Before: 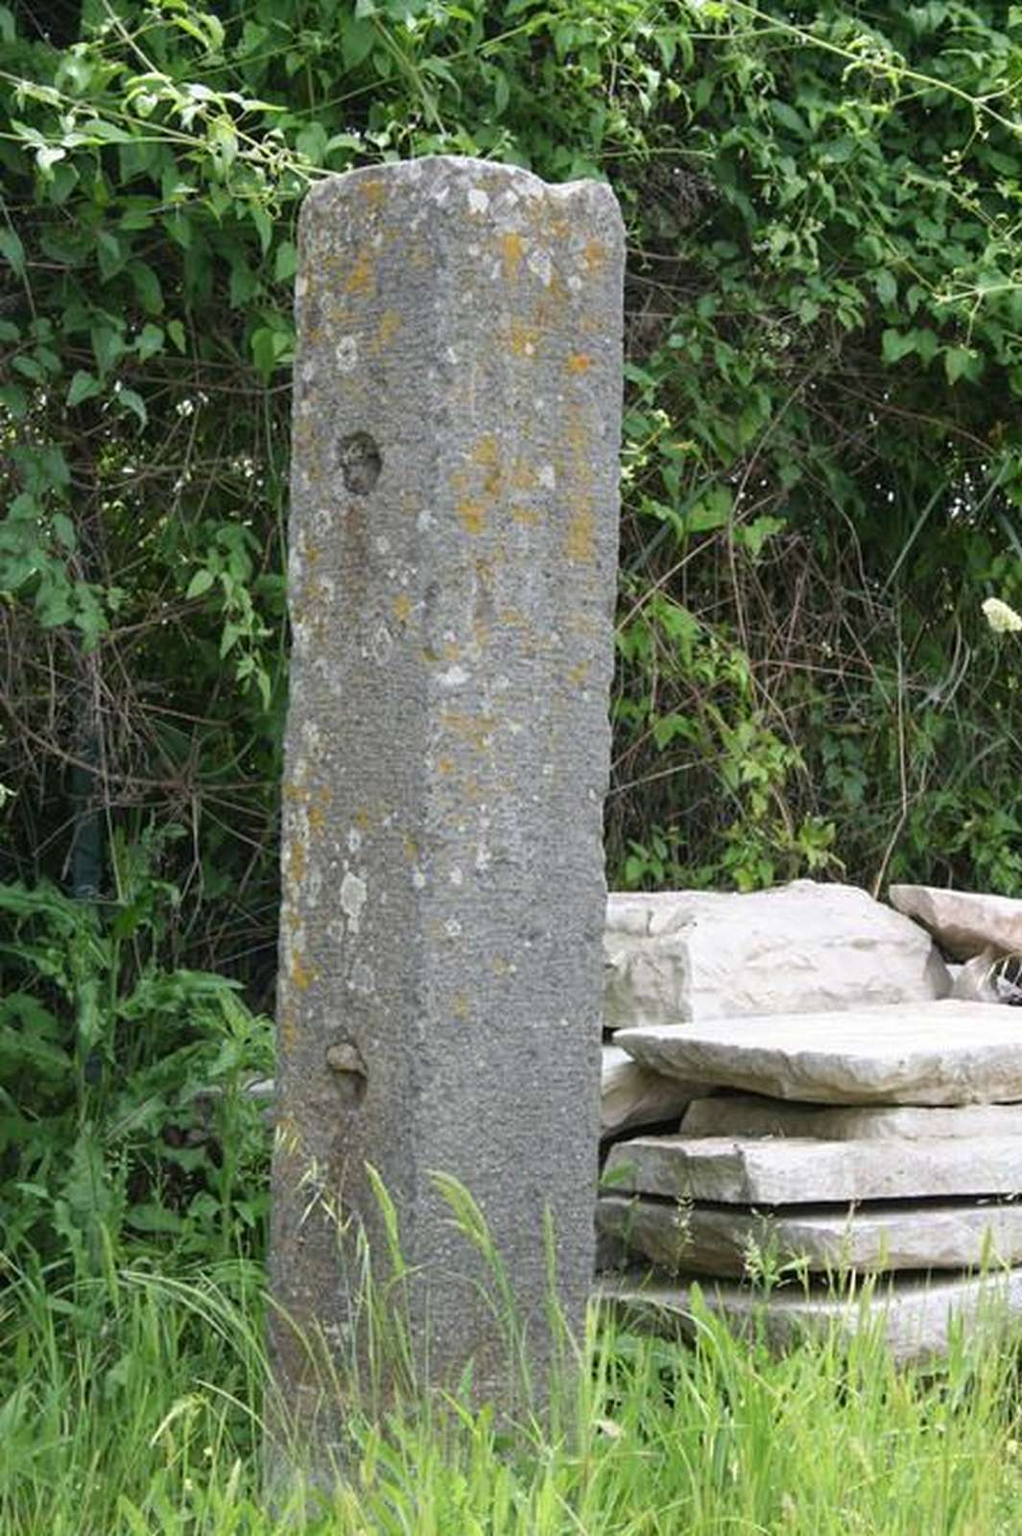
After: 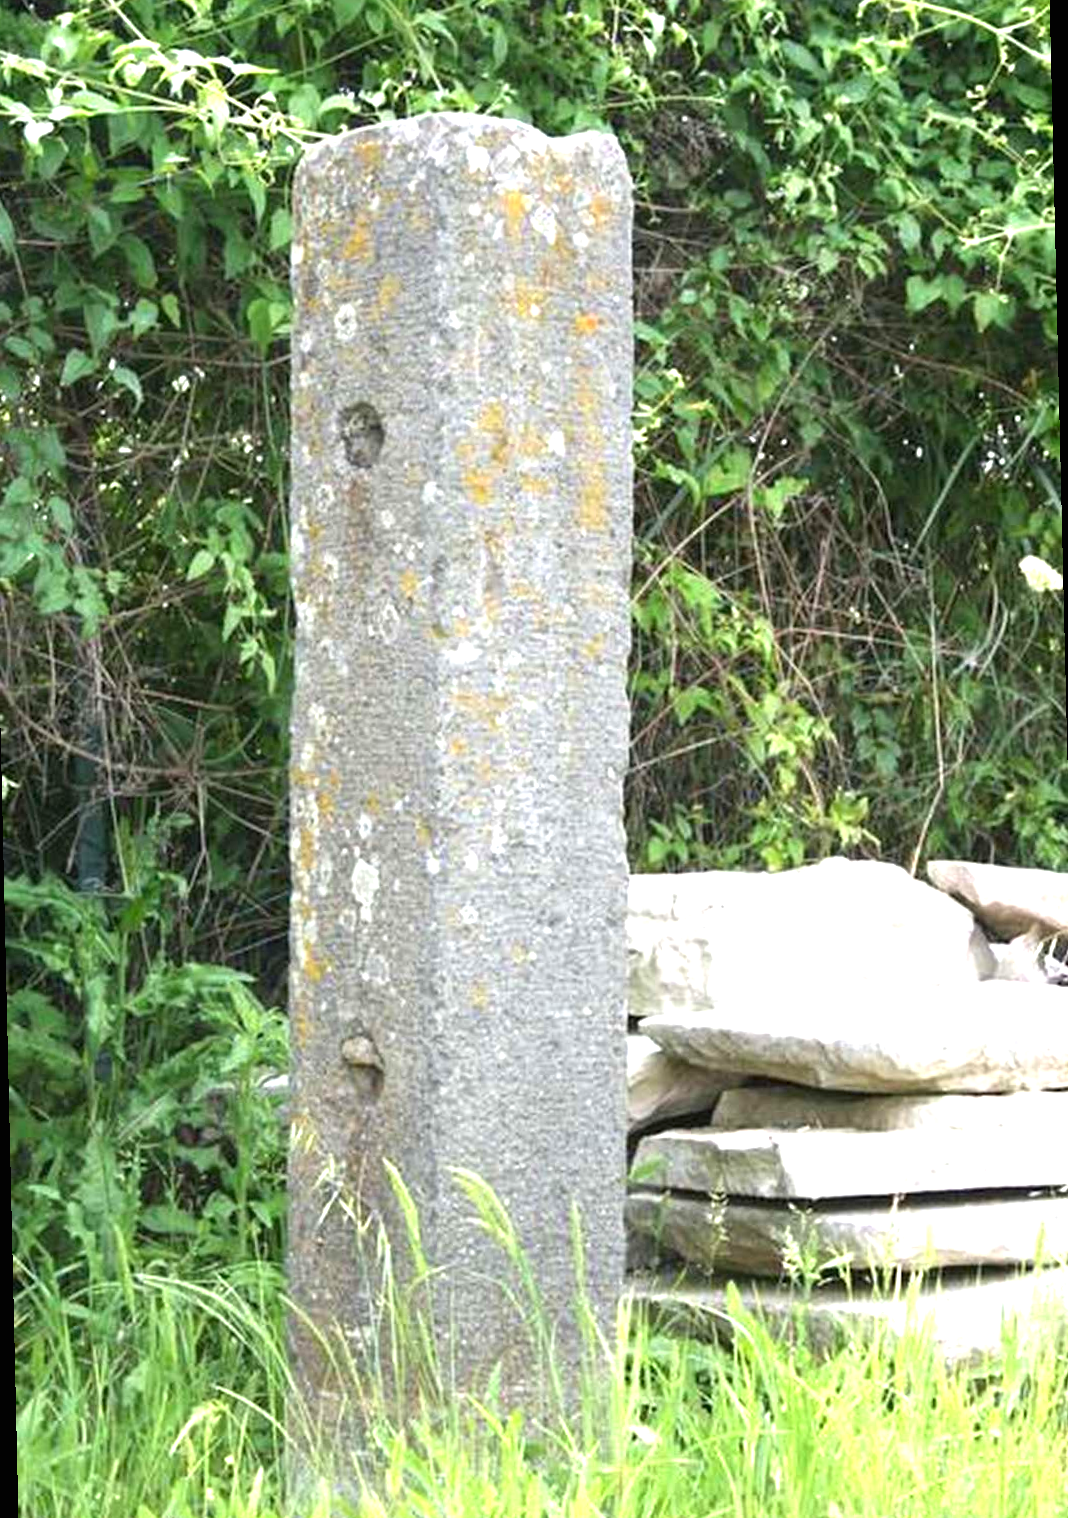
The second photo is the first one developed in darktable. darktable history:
exposure: black level correction 0, exposure 1.2 EV, compensate highlight preservation false
rotate and perspective: rotation -1.32°, lens shift (horizontal) -0.031, crop left 0.015, crop right 0.985, crop top 0.047, crop bottom 0.982
